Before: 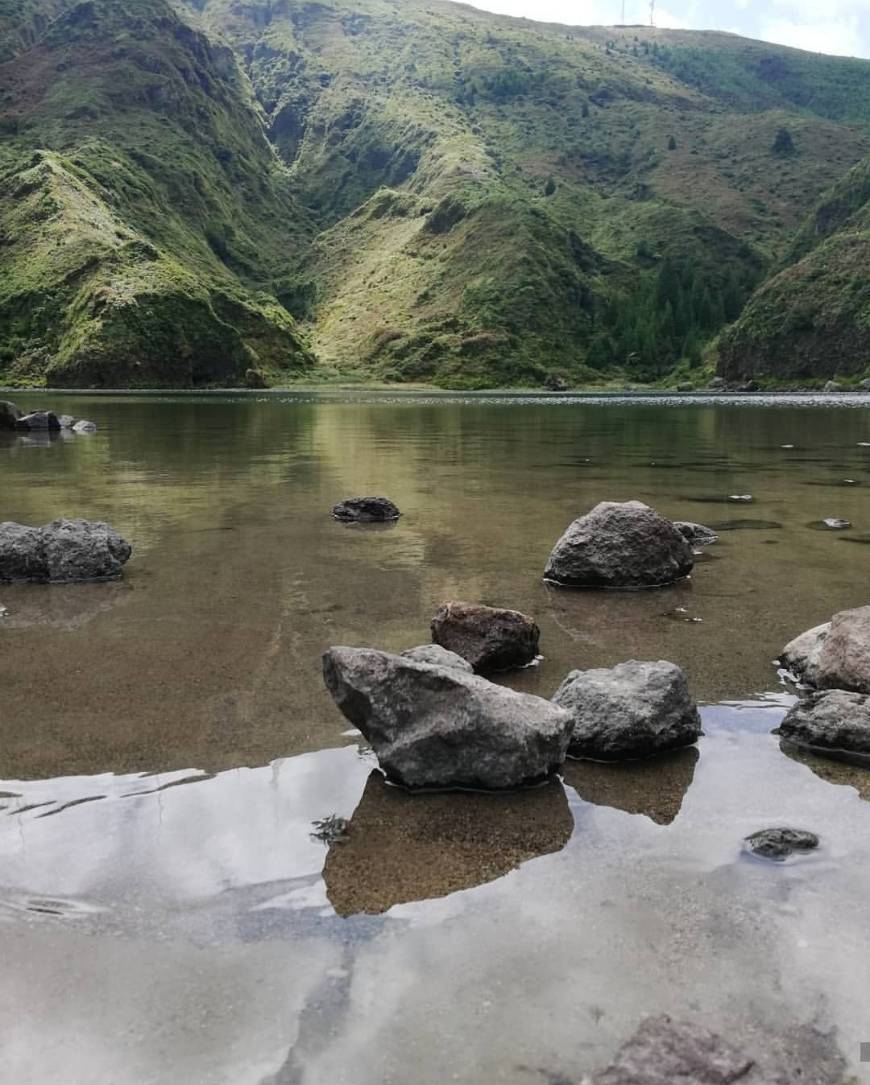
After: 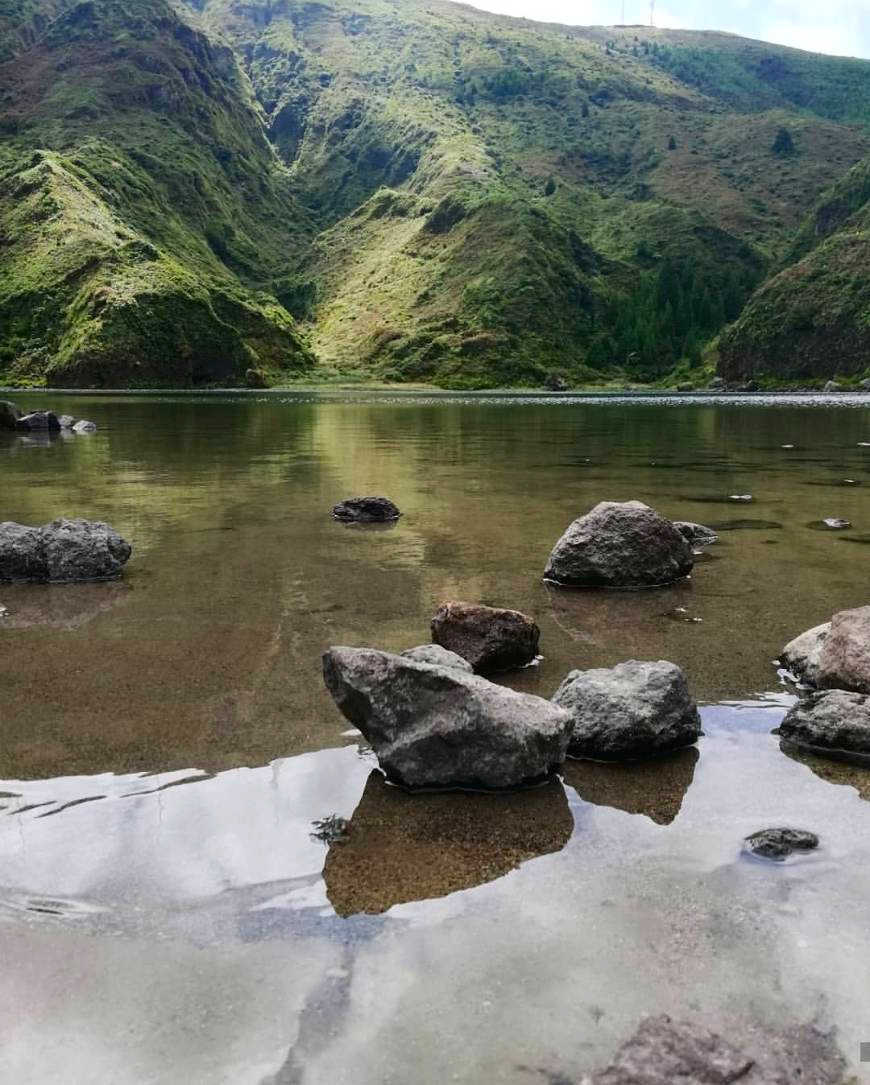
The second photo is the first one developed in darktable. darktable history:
contrast brightness saturation: contrast 0.16, saturation 0.32
rgb levels: preserve colors max RGB
